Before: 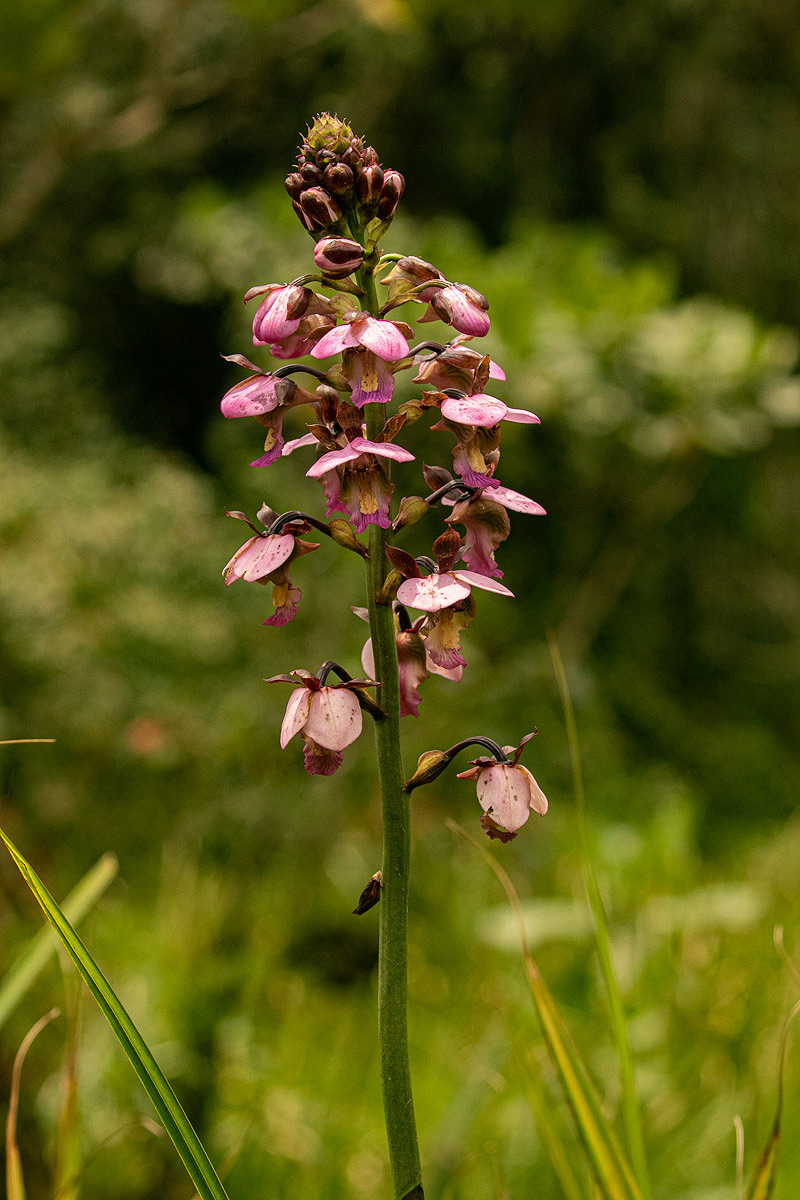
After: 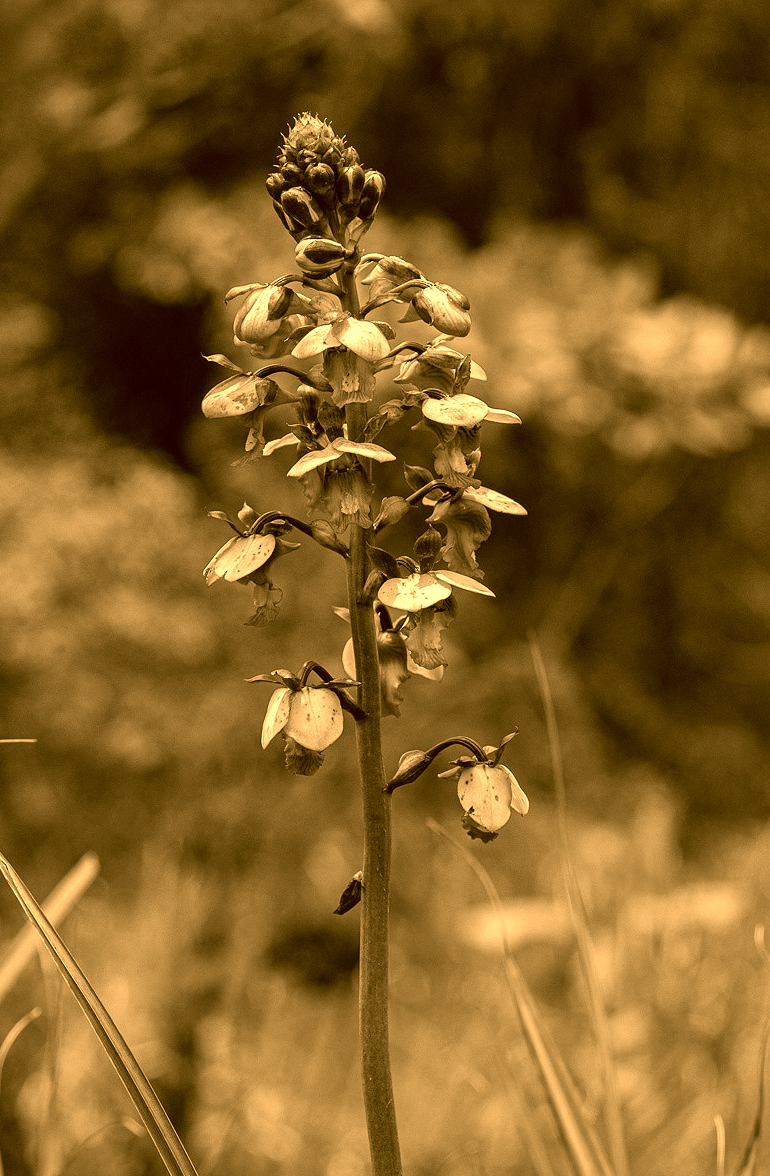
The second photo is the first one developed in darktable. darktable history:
contrast brightness saturation: saturation -0.992
exposure: exposure 0.602 EV, compensate exposure bias true, compensate highlight preservation false
crop and rotate: left 2.512%, right 1.198%, bottom 1.927%
color correction: highlights a* 10.97, highlights b* 30.76, shadows a* 2.73, shadows b* 17.59, saturation 1.72
